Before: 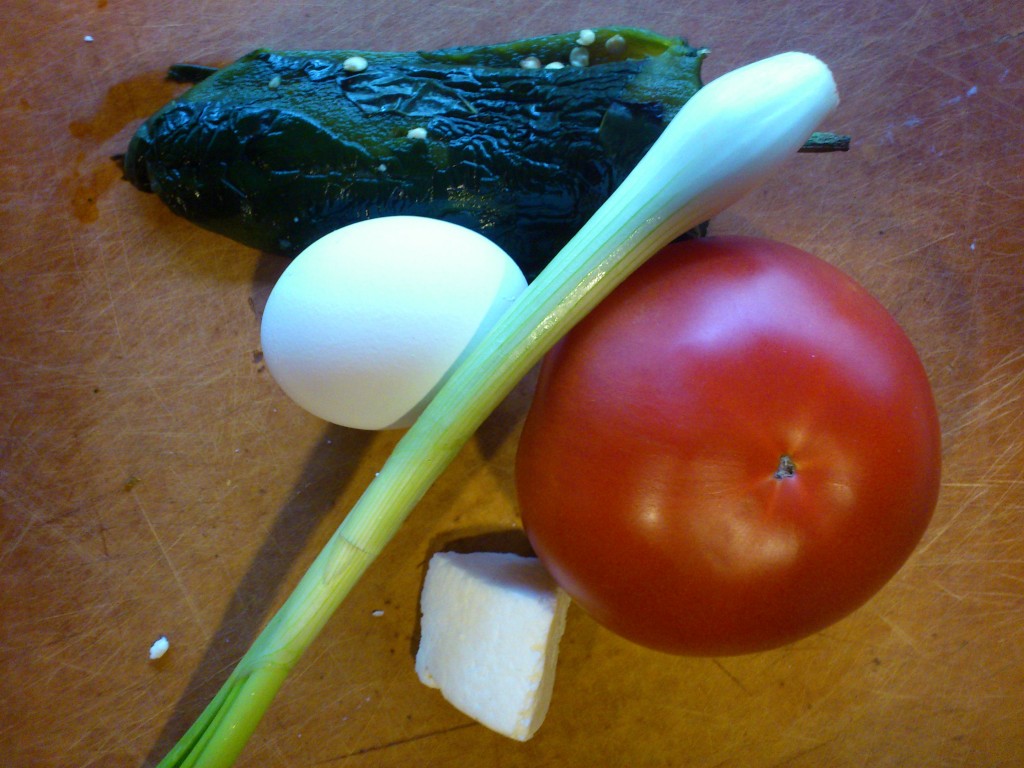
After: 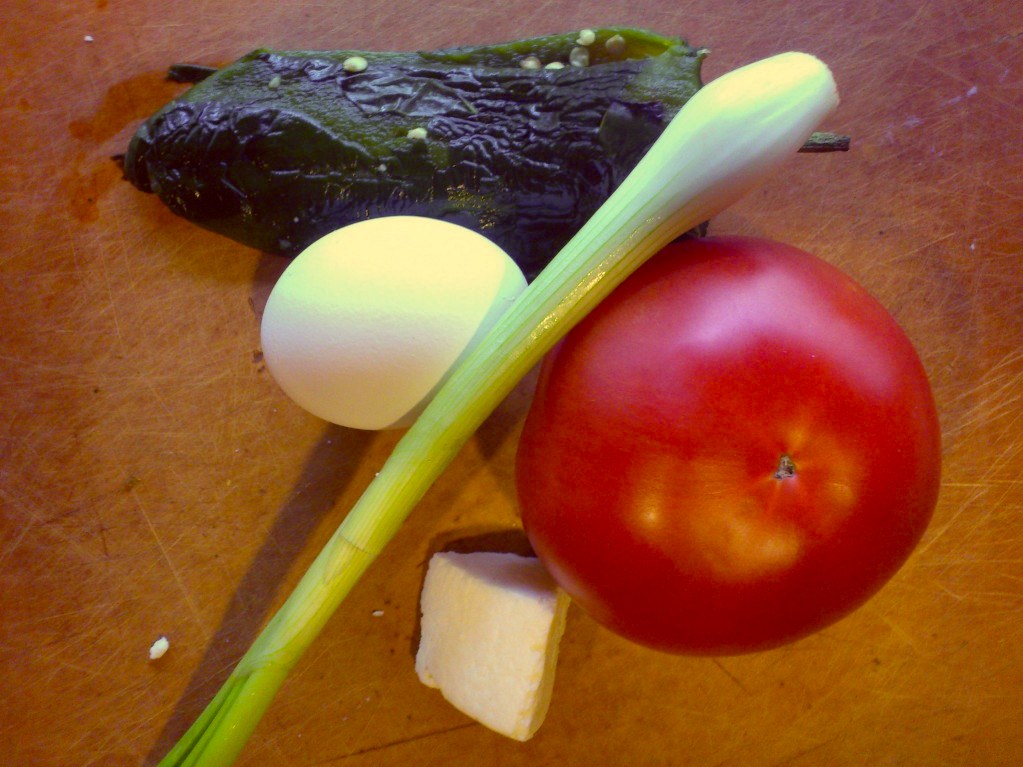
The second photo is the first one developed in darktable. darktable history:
shadows and highlights: on, module defaults
color correction: highlights a* 10.12, highlights b* 39.04, shadows a* 14.62, shadows b* 3.37
